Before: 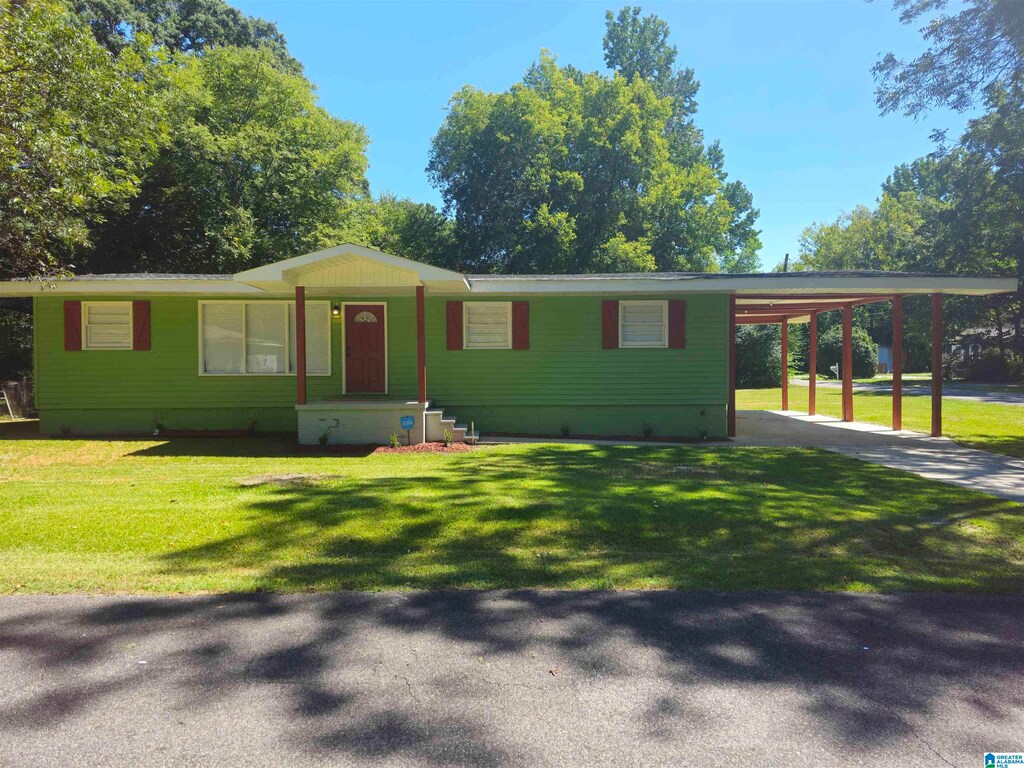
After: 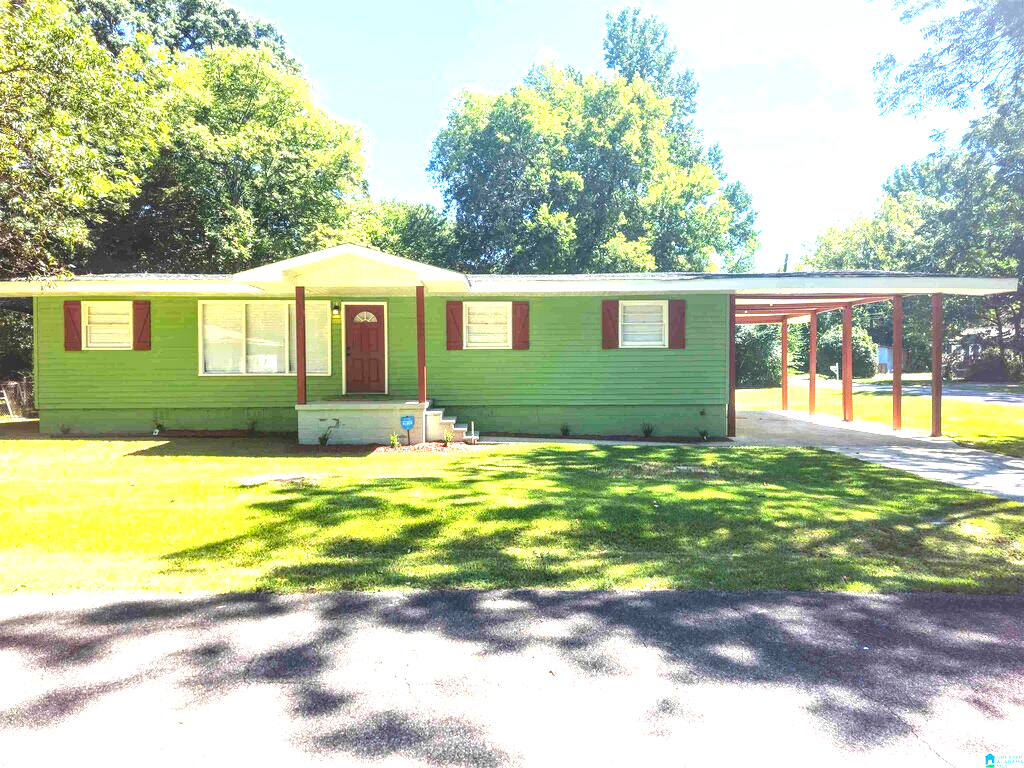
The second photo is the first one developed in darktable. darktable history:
local contrast: detail 152%
exposure: black level correction 0, exposure 1.76 EV, compensate exposure bias true, compensate highlight preservation false
